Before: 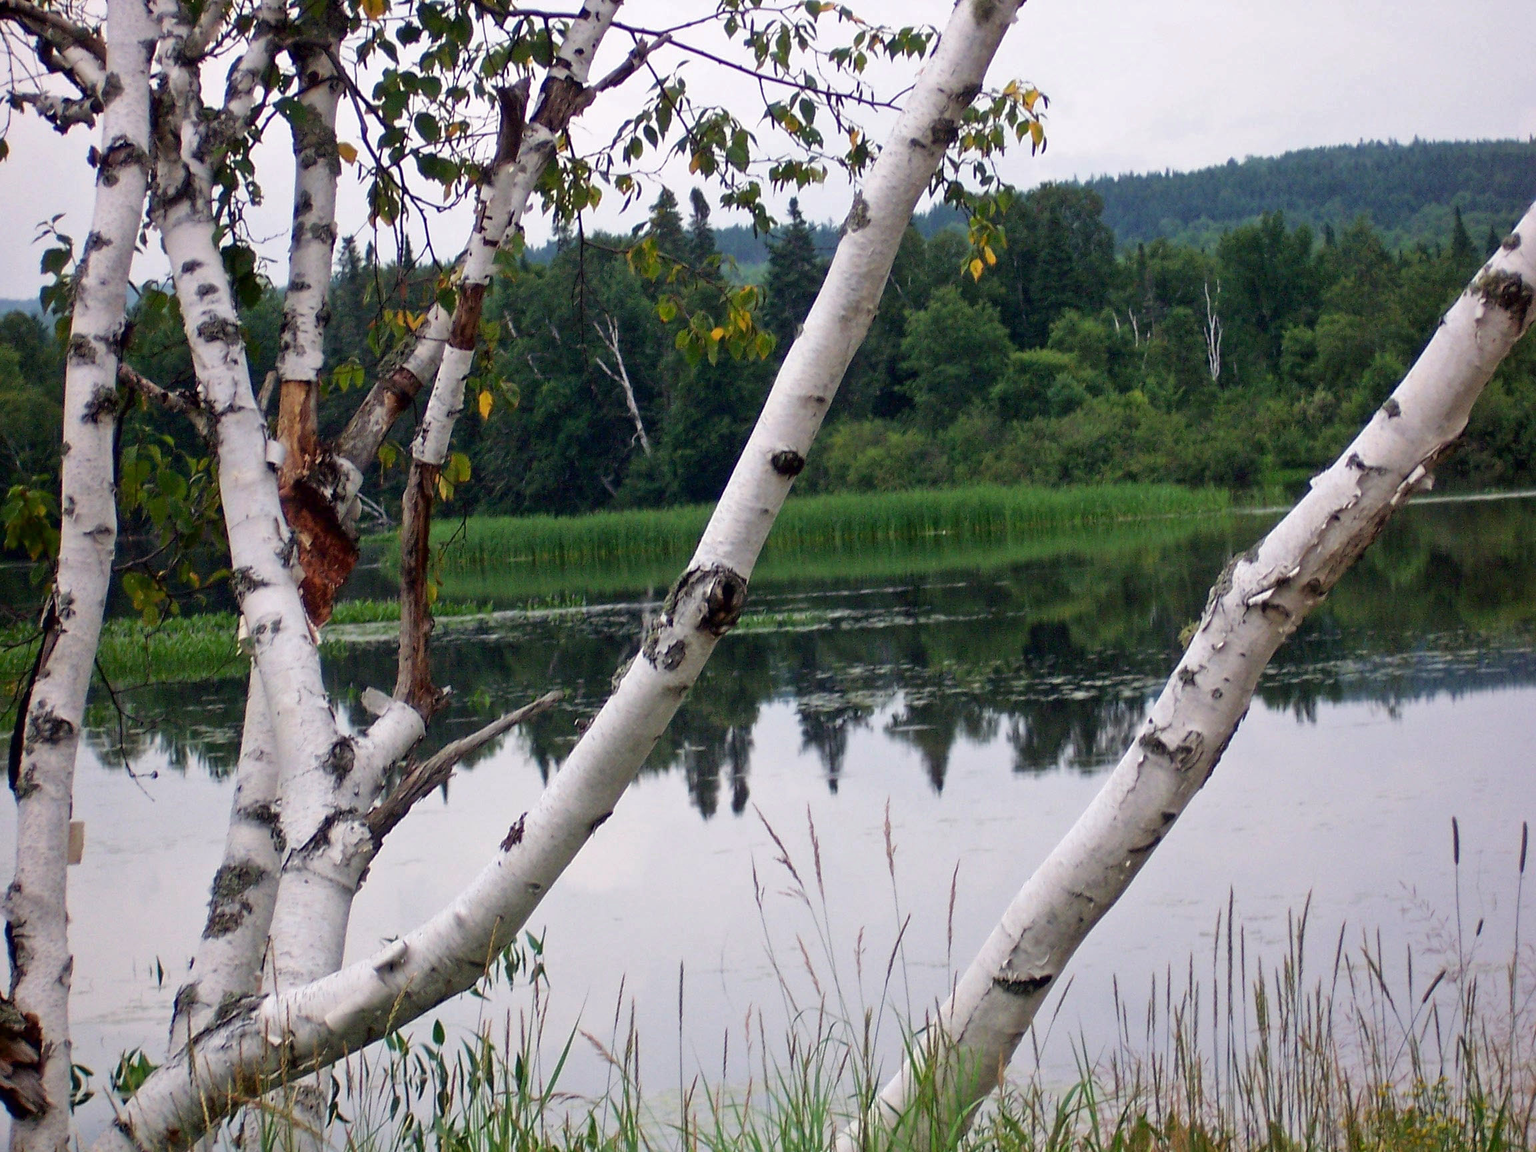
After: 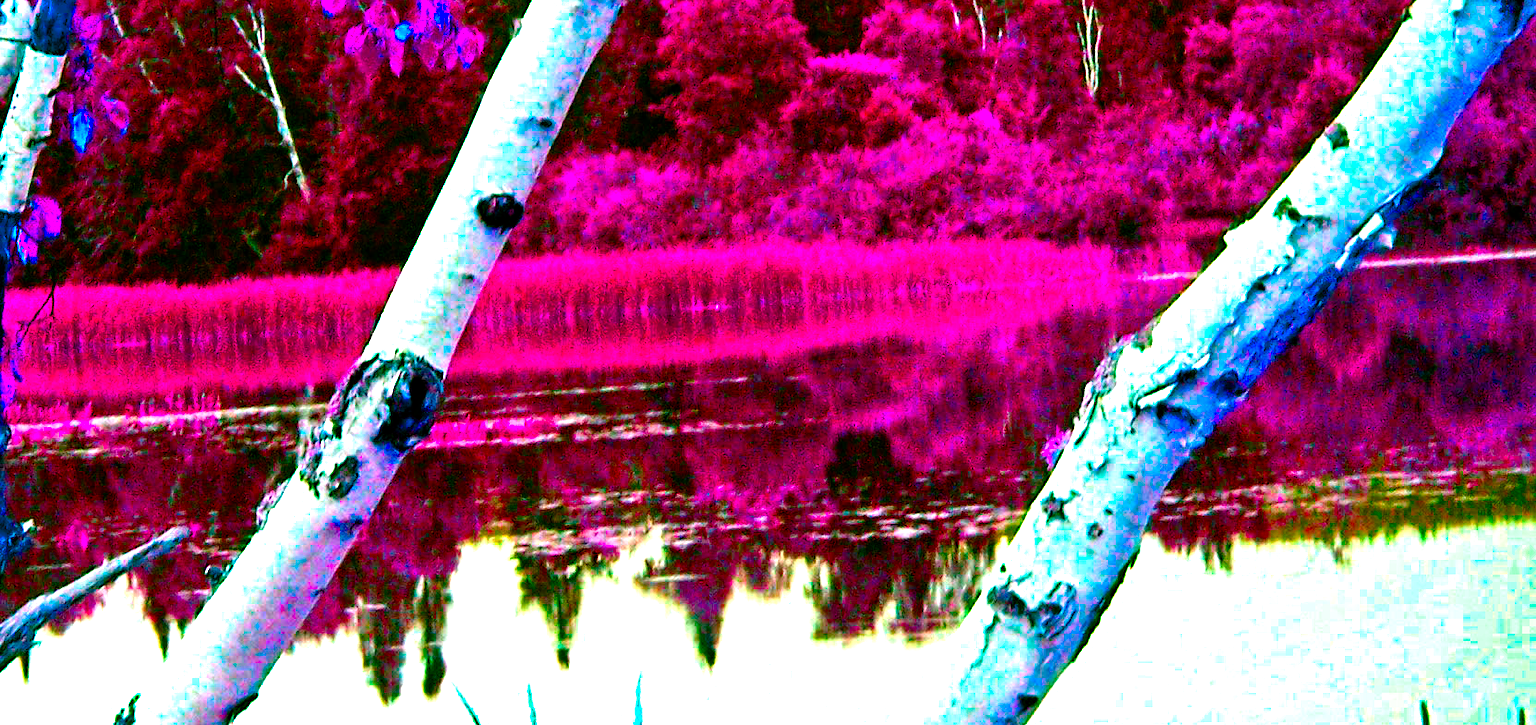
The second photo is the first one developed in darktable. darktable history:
color balance rgb: linear chroma grading › global chroma 41.75%, perceptual saturation grading › global saturation 0.848%, perceptual saturation grading › mid-tones 6.238%, perceptual saturation grading › shadows 72.2%, hue shift -149.86°, perceptual brilliance grading › global brilliance 1.58%, perceptual brilliance grading › highlights -3.605%, contrast 35.01%, saturation formula JzAzBz (2021)
crop and rotate: left 27.806%, top 26.998%, bottom 27.494%
haze removal: compatibility mode true, adaptive false
color correction: highlights b* 0.056, saturation 2.99
exposure: black level correction 0.001, exposure 1.118 EV, compensate highlight preservation false
